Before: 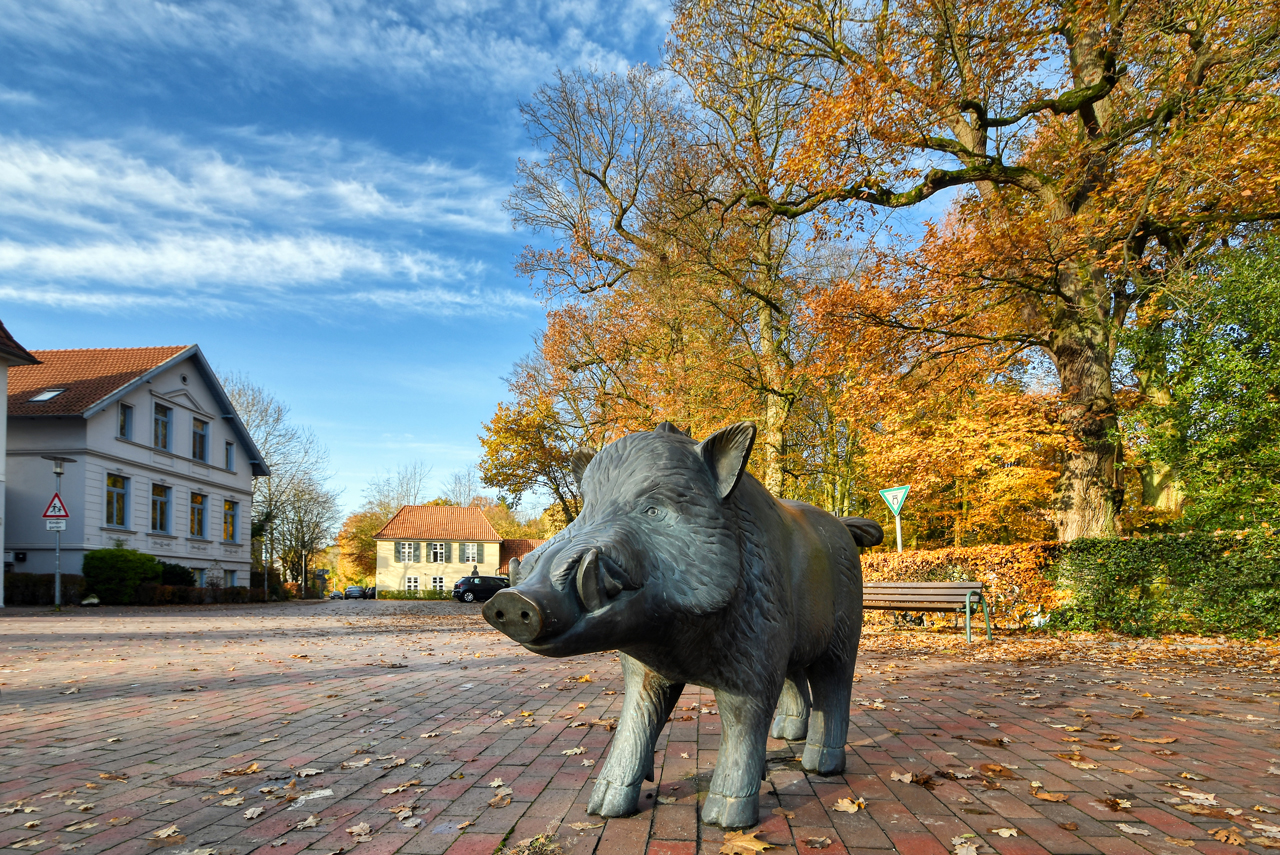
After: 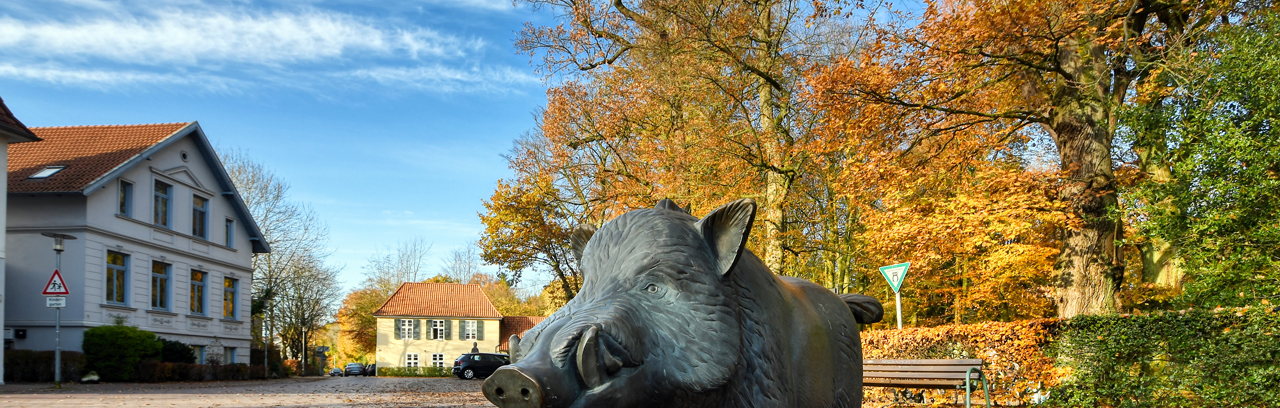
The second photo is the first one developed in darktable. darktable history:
crop and rotate: top 26.19%, bottom 26.011%
